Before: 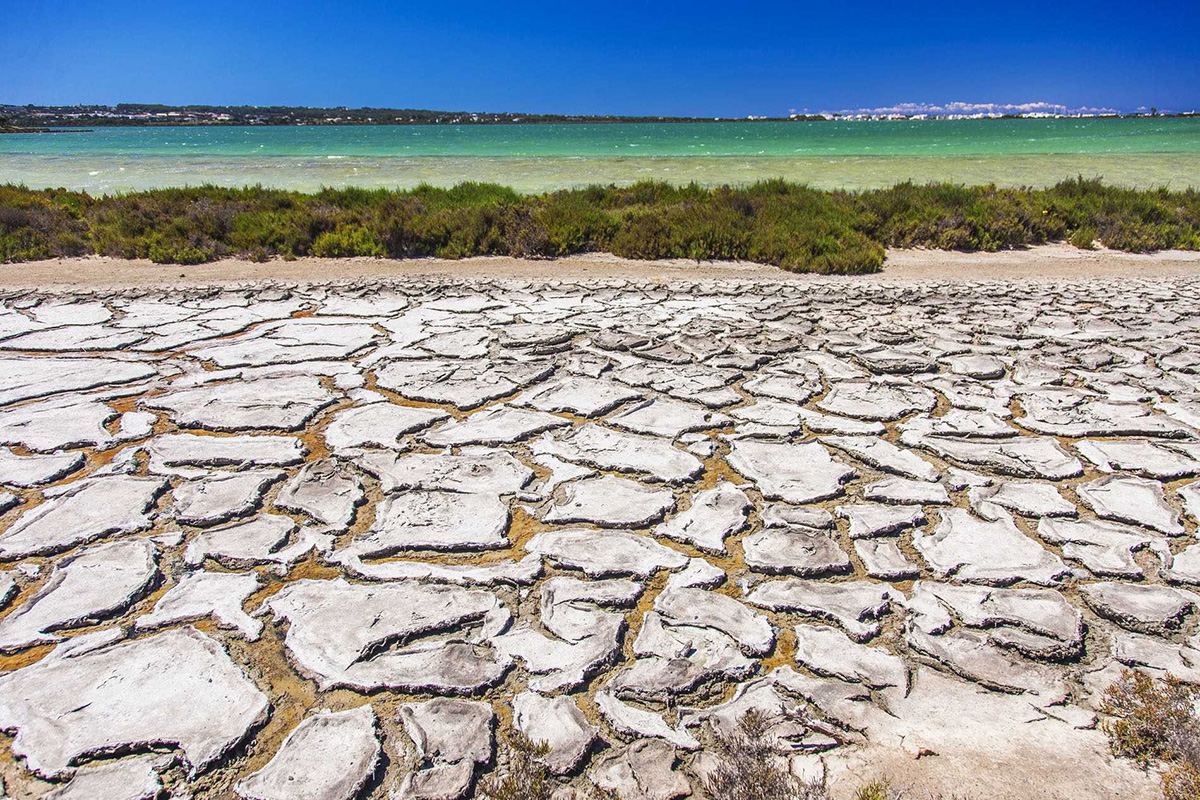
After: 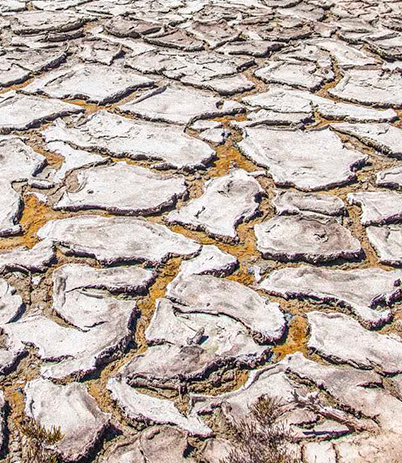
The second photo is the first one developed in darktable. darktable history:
sharpen: radius 2.883, amount 0.86, threshold 47.058
local contrast: on, module defaults
crop: left 40.667%, top 39.18%, right 25.766%, bottom 2.856%
